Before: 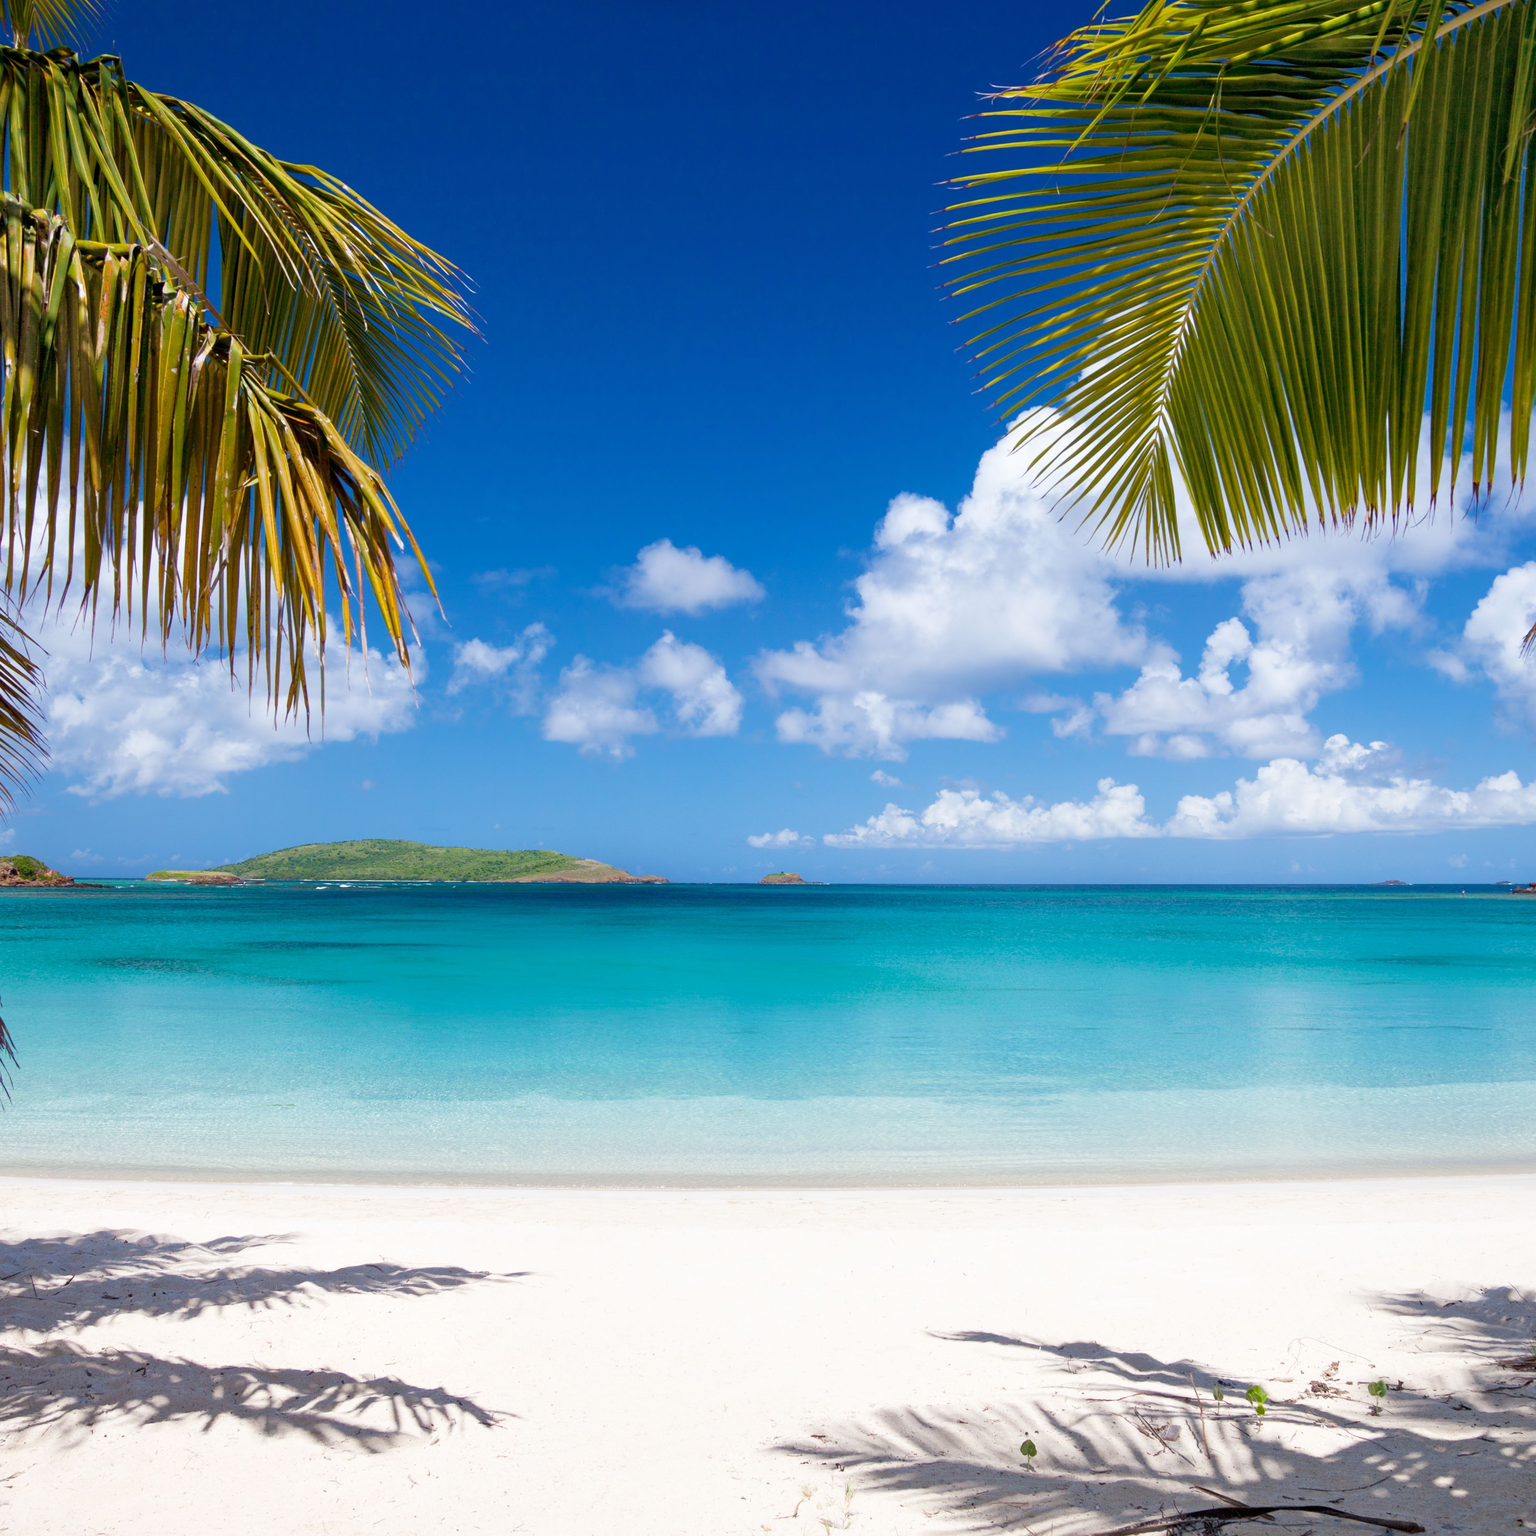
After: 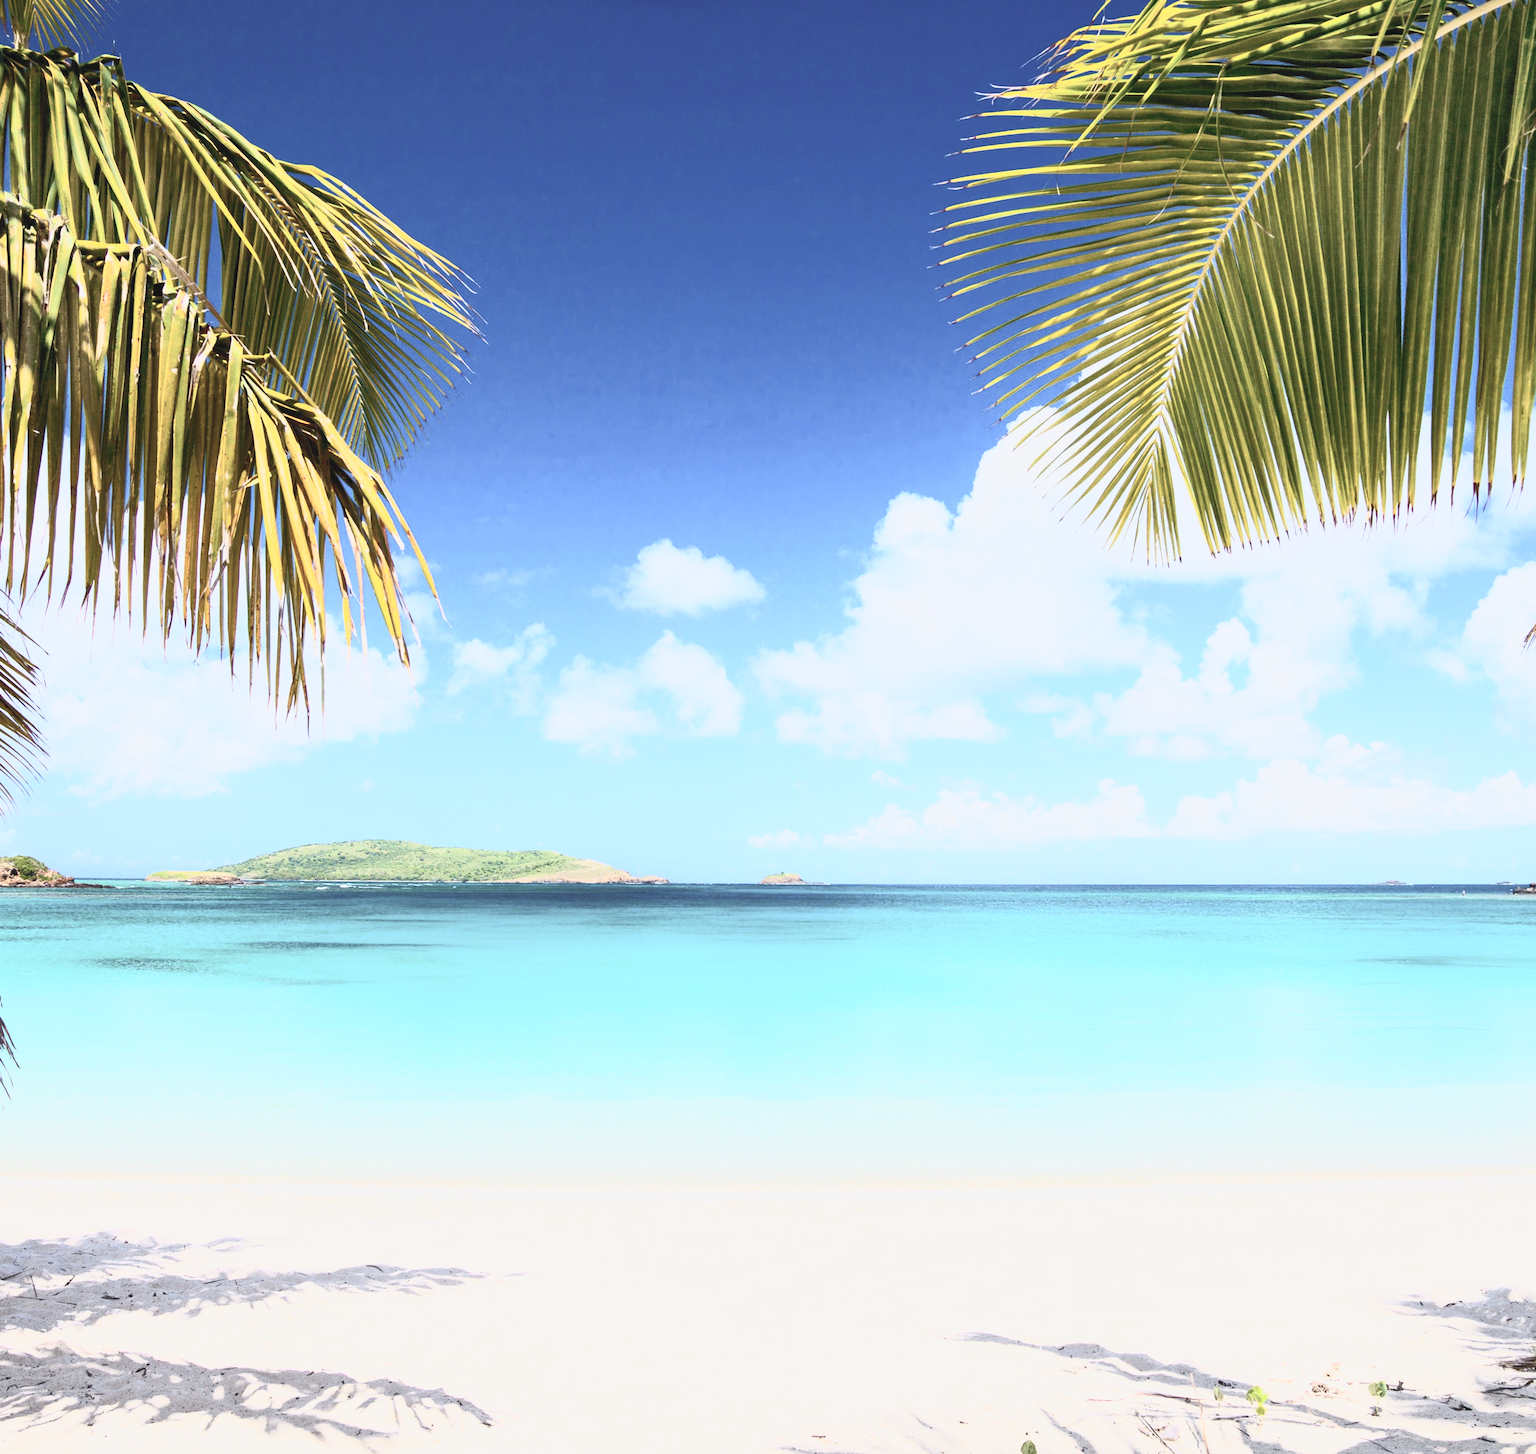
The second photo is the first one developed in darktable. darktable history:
crop and rotate: top 0.012%, bottom 5.267%
contrast brightness saturation: contrast 0.447, brightness 0.556, saturation -0.185
tone curve: curves: ch0 [(0, 0.038) (0.193, 0.212) (0.461, 0.502) (0.629, 0.731) (0.838, 0.916) (1, 0.967)]; ch1 [(0, 0) (0.35, 0.356) (0.45, 0.453) (0.504, 0.503) (0.532, 0.524) (0.558, 0.559) (0.735, 0.762) (1, 1)]; ch2 [(0, 0) (0.281, 0.266) (0.456, 0.469) (0.5, 0.5) (0.533, 0.545) (0.606, 0.607) (0.646, 0.654) (1, 1)], color space Lab, independent channels, preserve colors none
